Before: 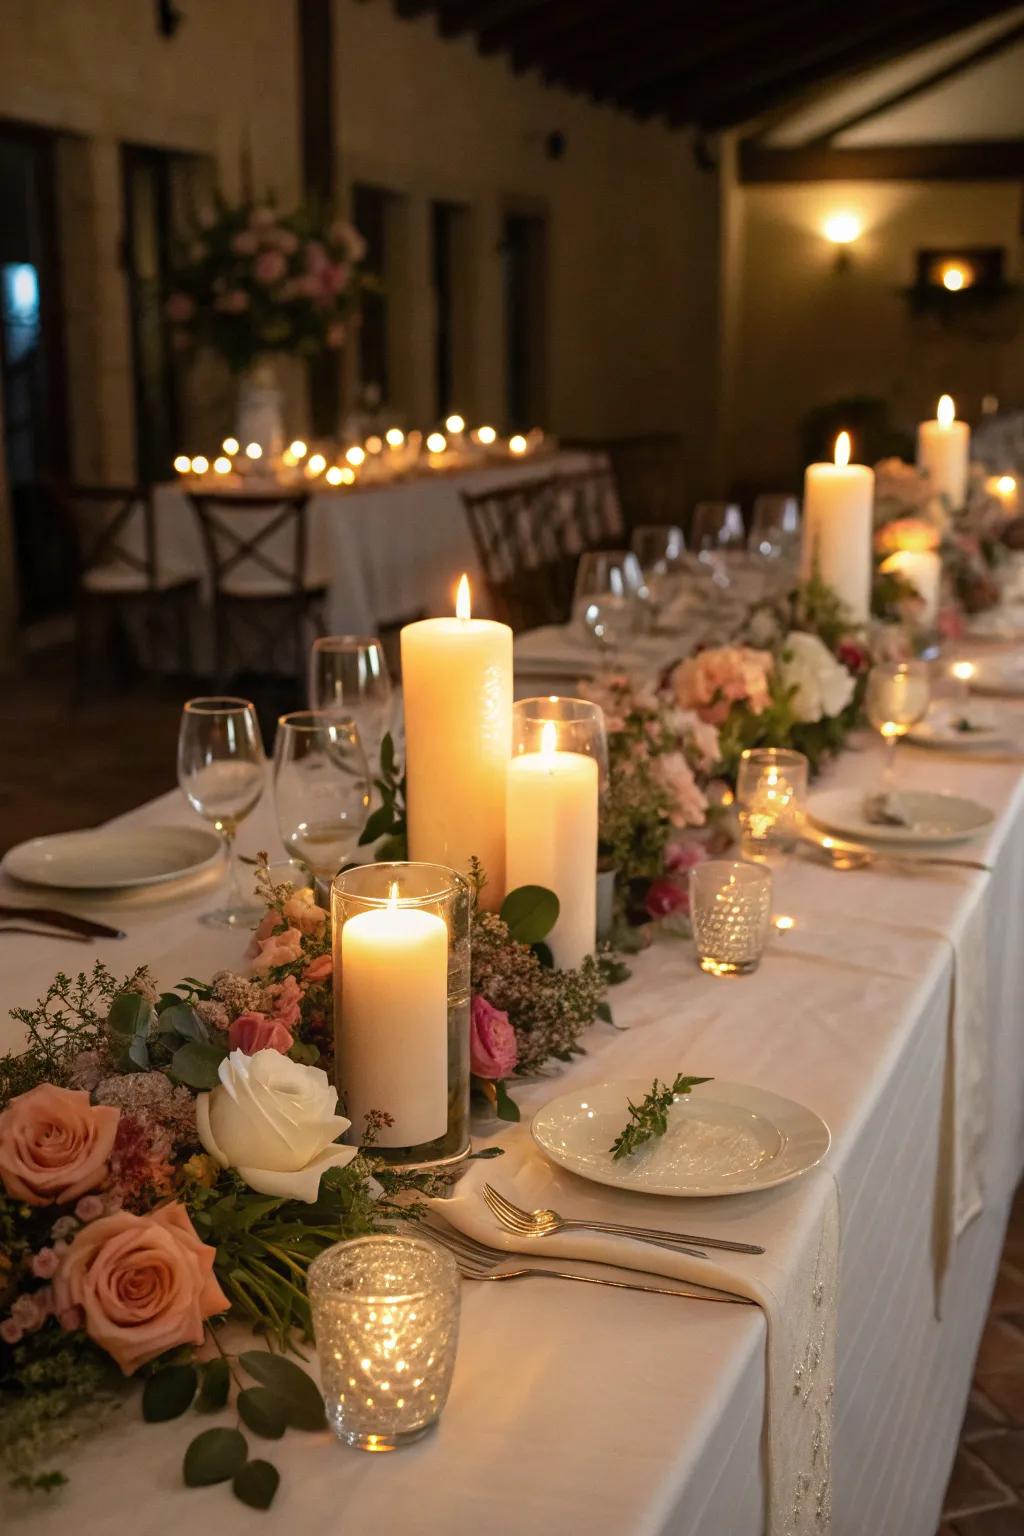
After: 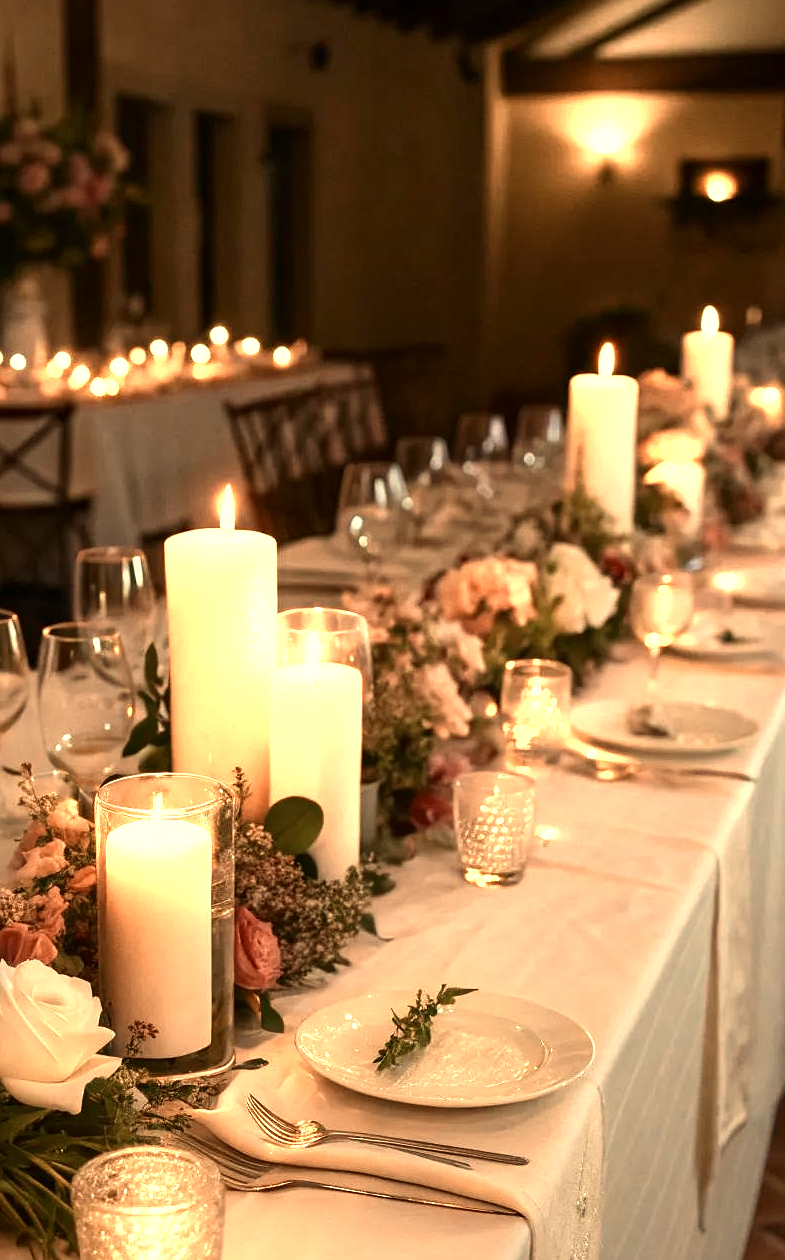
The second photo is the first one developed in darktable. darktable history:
sharpen: radius 1.272, amount 0.305, threshold 0
contrast brightness saturation: contrast 0.14
crop: left 23.095%, top 5.827%, bottom 11.854%
tone equalizer: on, module defaults
white balance: red 1.08, blue 0.791
color zones: curves: ch0 [(0.018, 0.548) (0.197, 0.654) (0.425, 0.447) (0.605, 0.658) (0.732, 0.579)]; ch1 [(0.105, 0.531) (0.224, 0.531) (0.386, 0.39) (0.618, 0.456) (0.732, 0.456) (0.956, 0.421)]; ch2 [(0.039, 0.583) (0.215, 0.465) (0.399, 0.544) (0.465, 0.548) (0.614, 0.447) (0.724, 0.43) (0.882, 0.623) (0.956, 0.632)]
